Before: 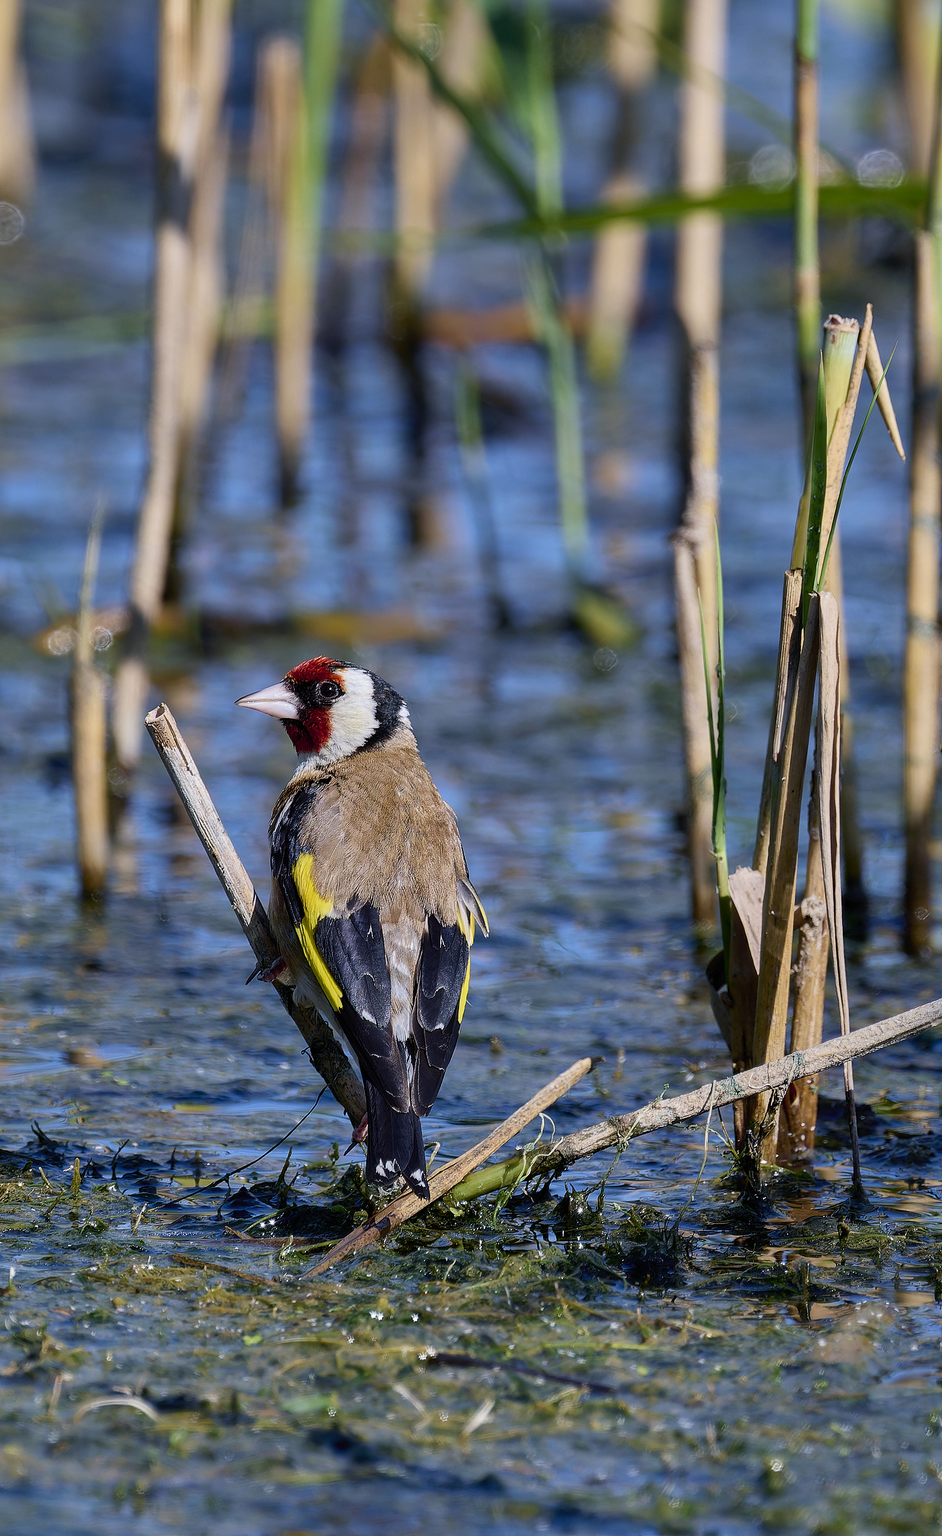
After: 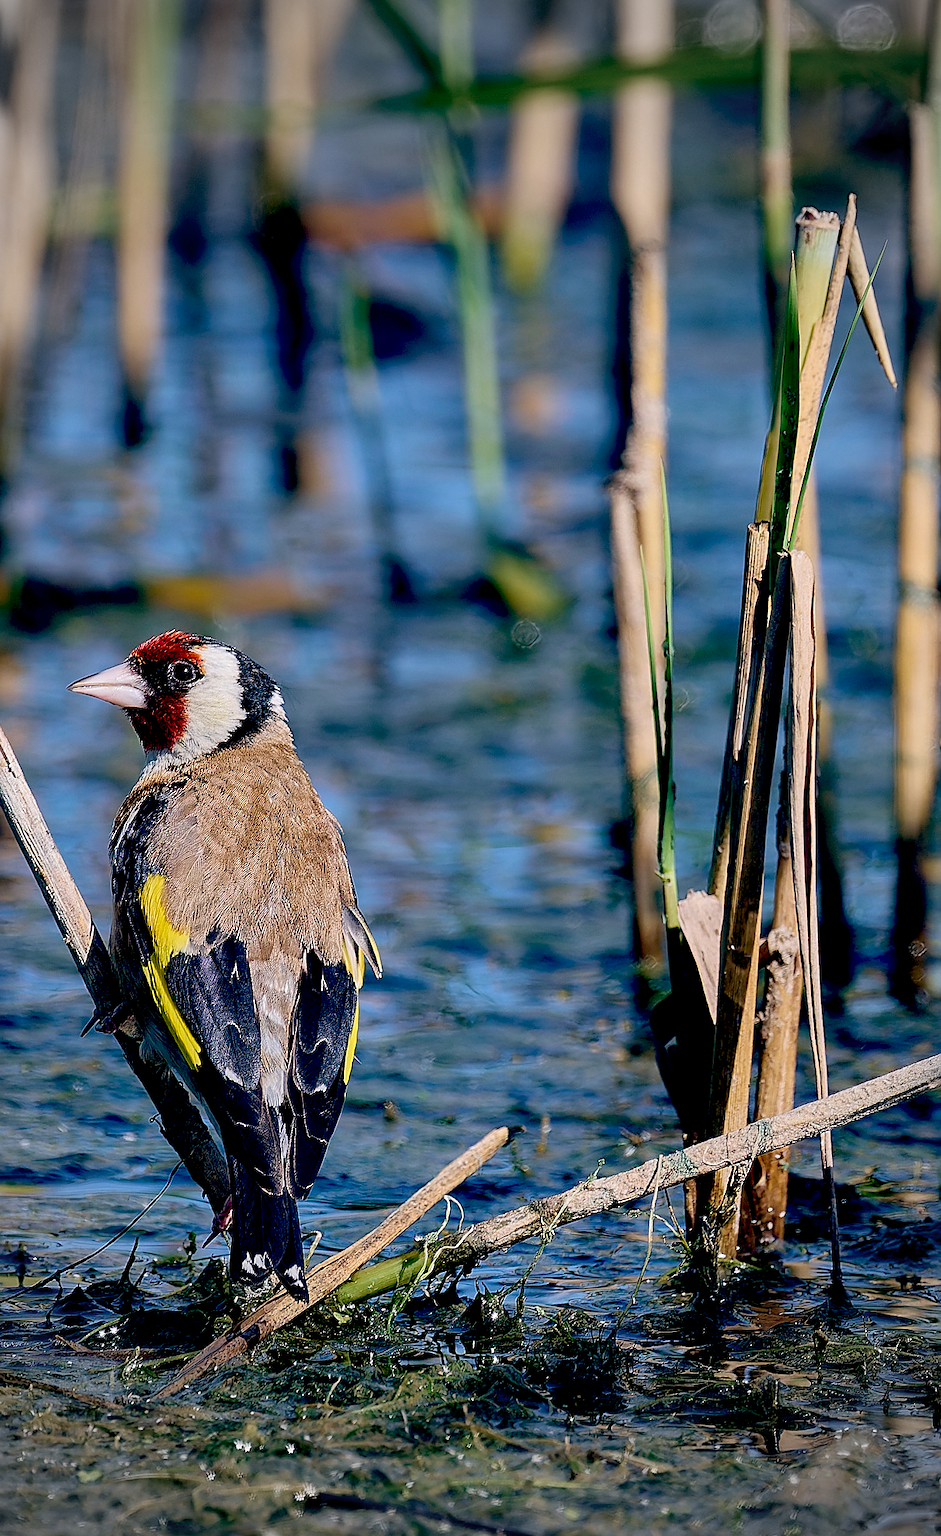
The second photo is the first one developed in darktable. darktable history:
sharpen: on, module defaults
color balance: lift [0.975, 0.993, 1, 1.015], gamma [1.1, 1, 1, 0.945], gain [1, 1.04, 1, 0.95]
crop: left 19.159%, top 9.58%, bottom 9.58%
white balance: emerald 1
vignetting: fall-off start 67.15%, brightness -0.442, saturation -0.691, width/height ratio 1.011, unbound false
